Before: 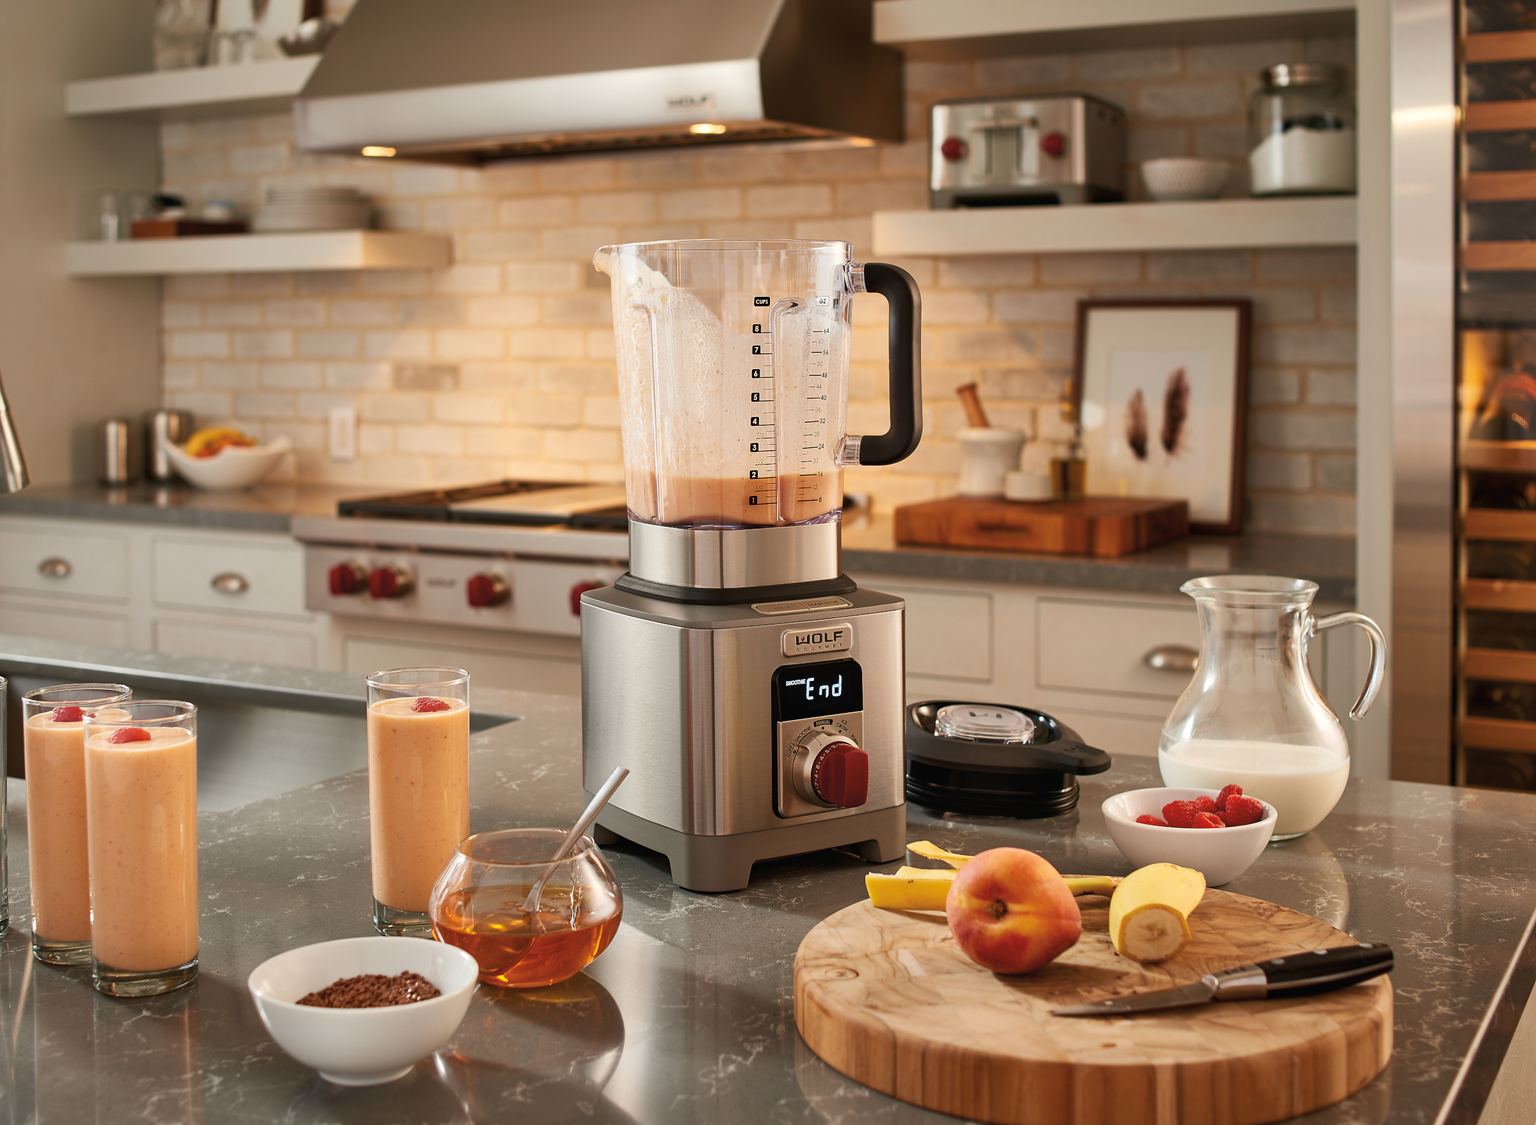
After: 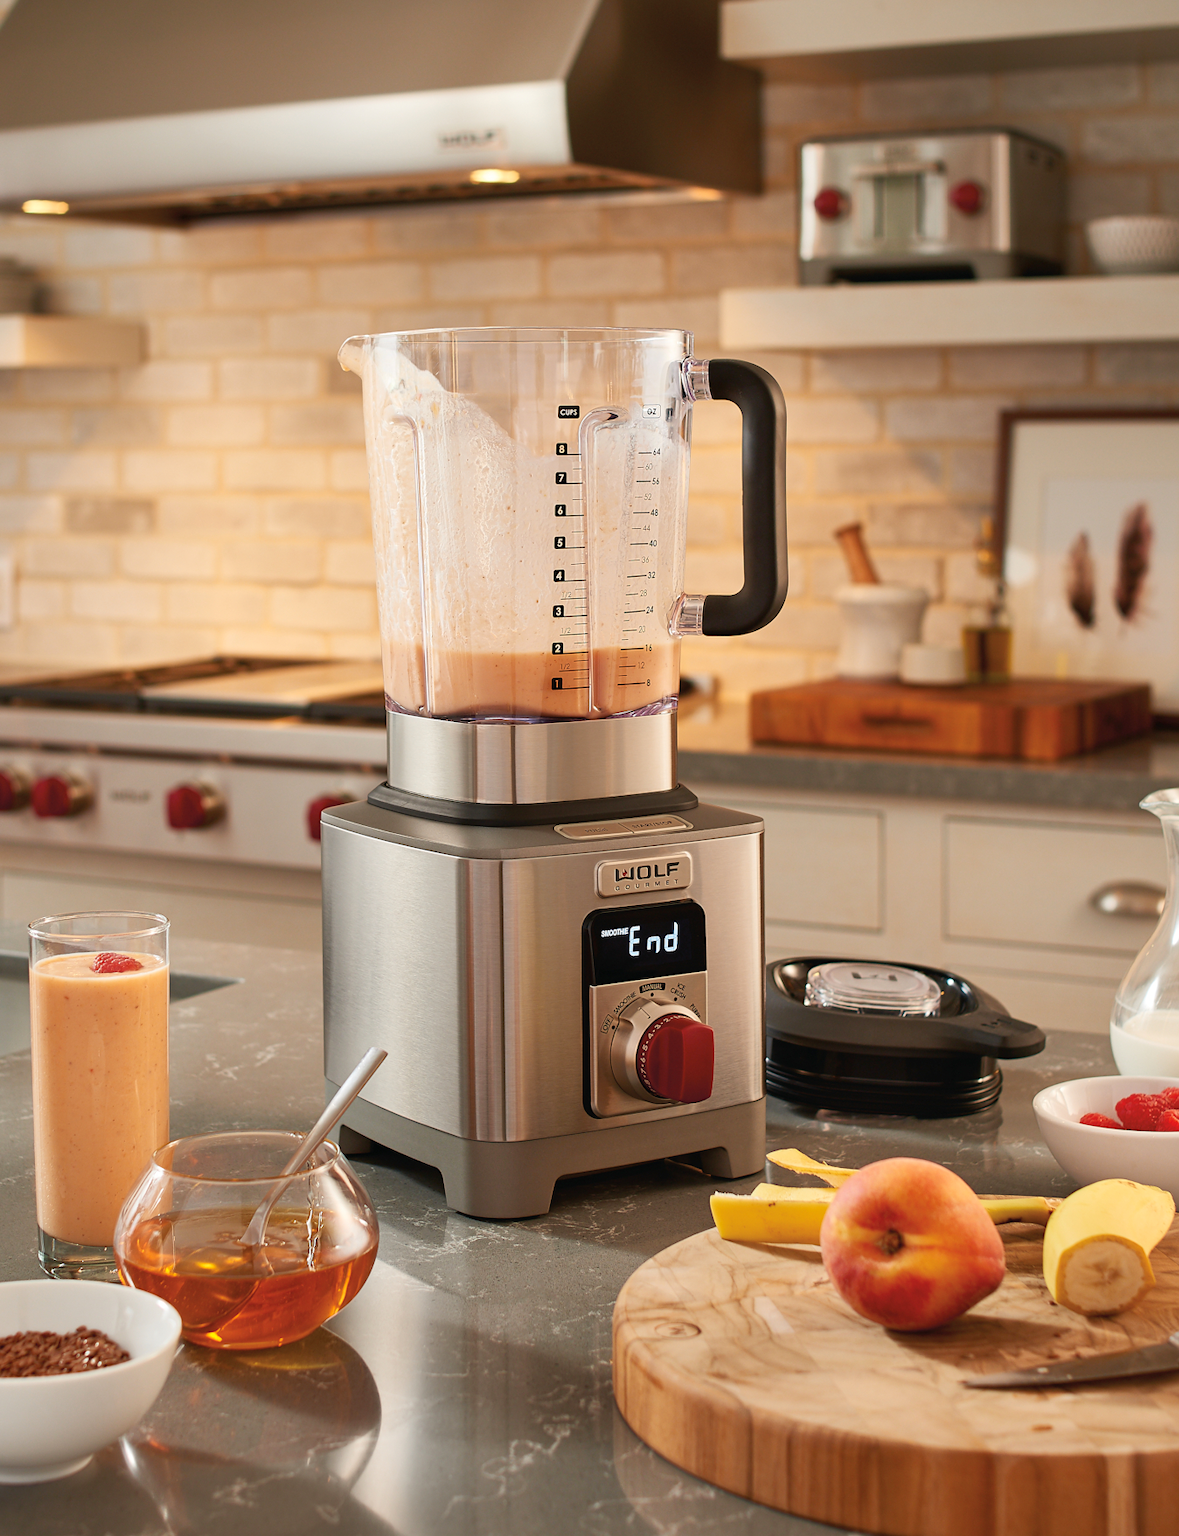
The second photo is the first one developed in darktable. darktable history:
crop and rotate: left 22.516%, right 21.234%
levels: levels [0, 0.478, 1]
